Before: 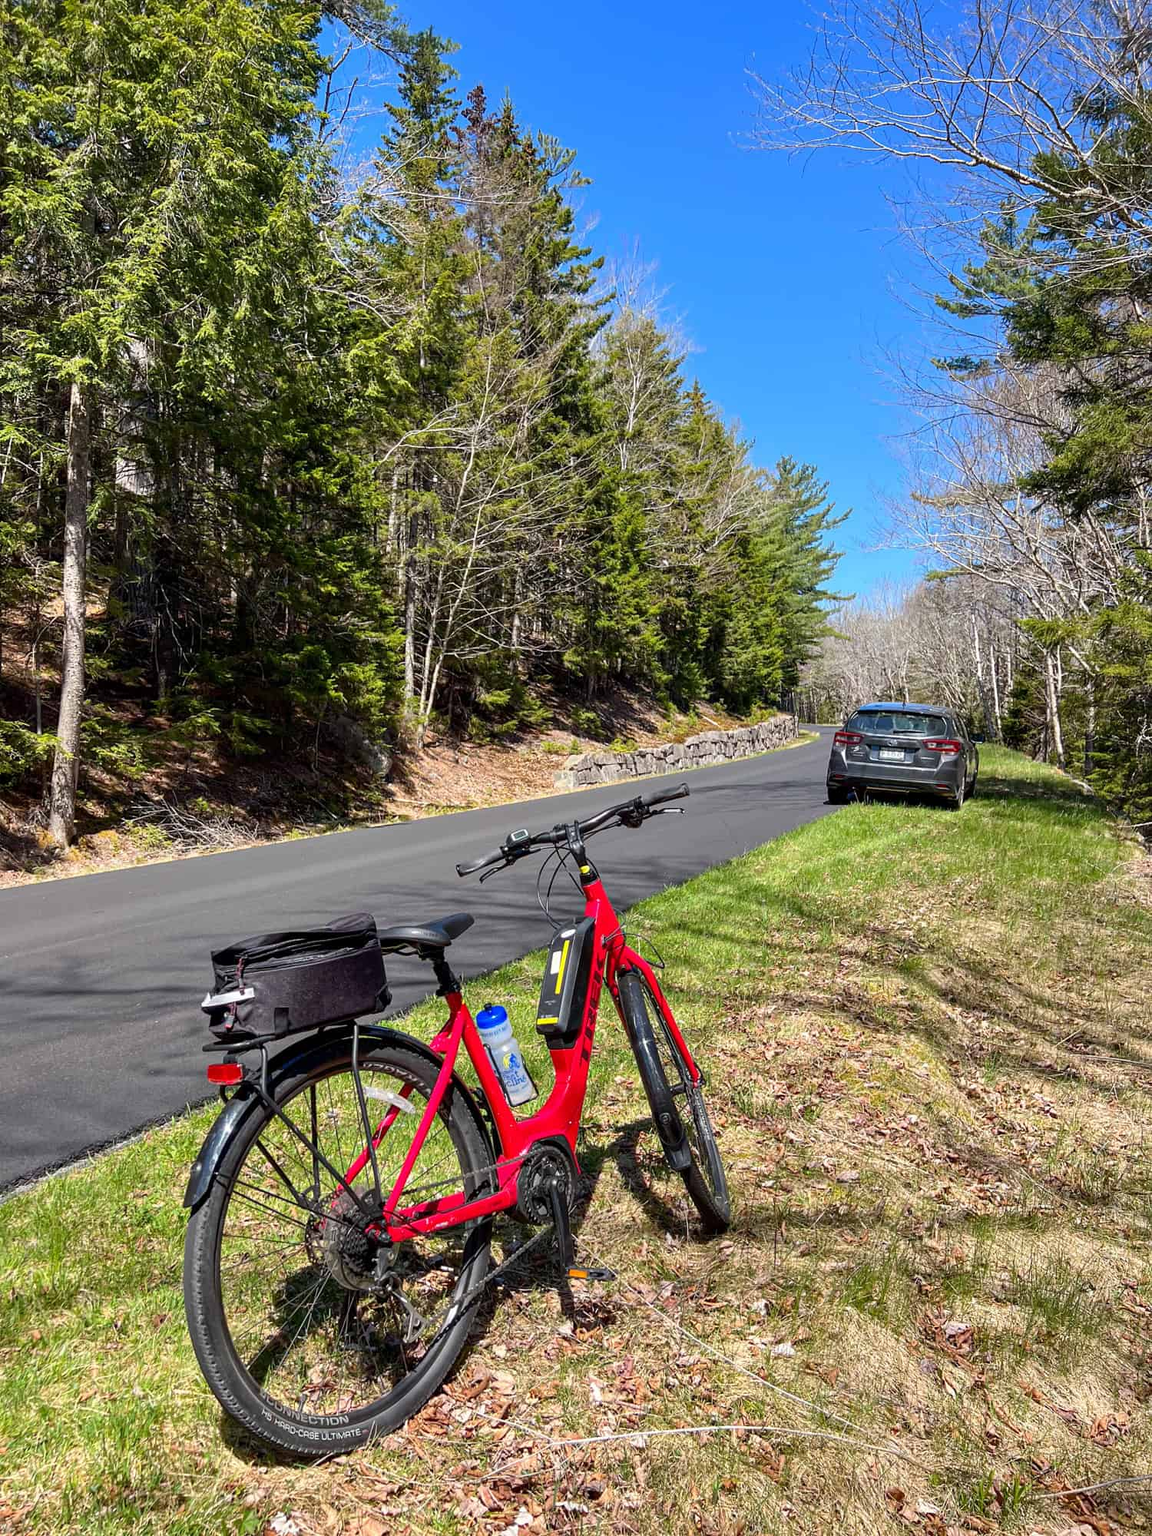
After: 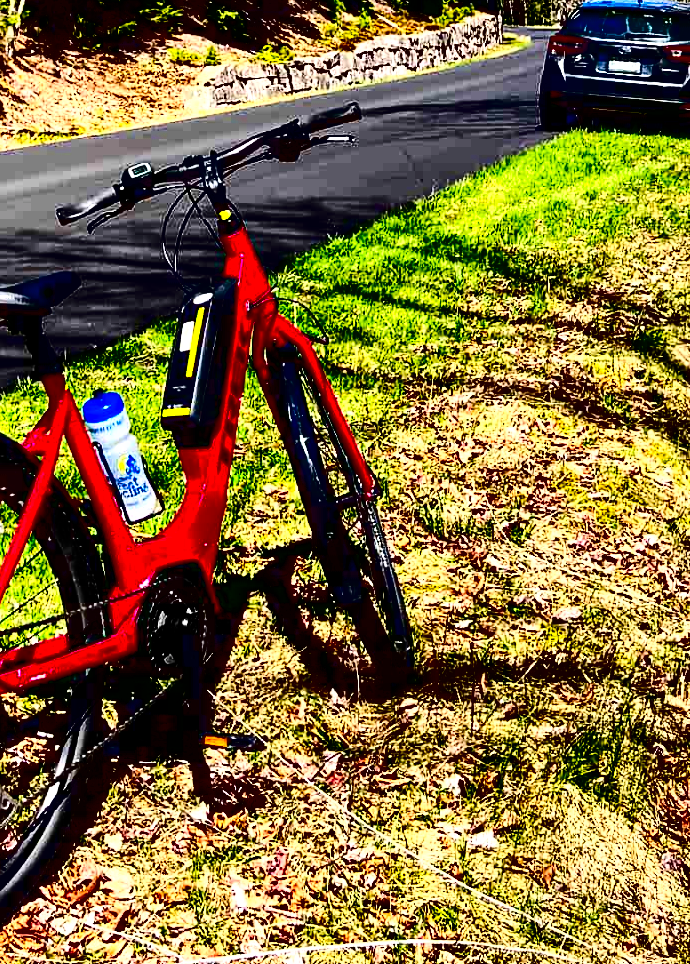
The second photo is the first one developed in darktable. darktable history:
crop: left 35.862%, top 45.898%, right 18.075%, bottom 5.892%
tone curve: curves: ch0 [(0, 0) (0.541, 0.628) (0.906, 0.997)], preserve colors none
contrast brightness saturation: contrast 0.779, brightness -0.98, saturation 0.997
